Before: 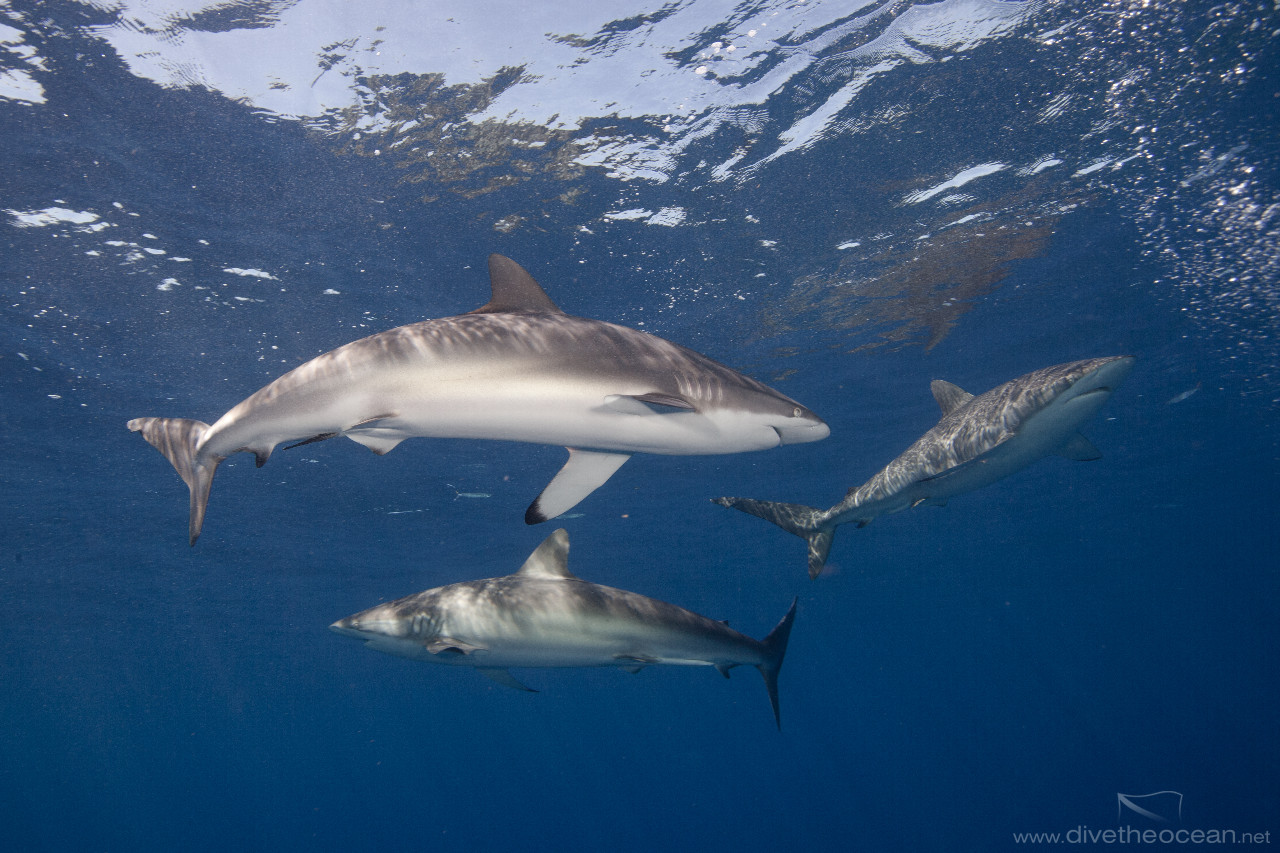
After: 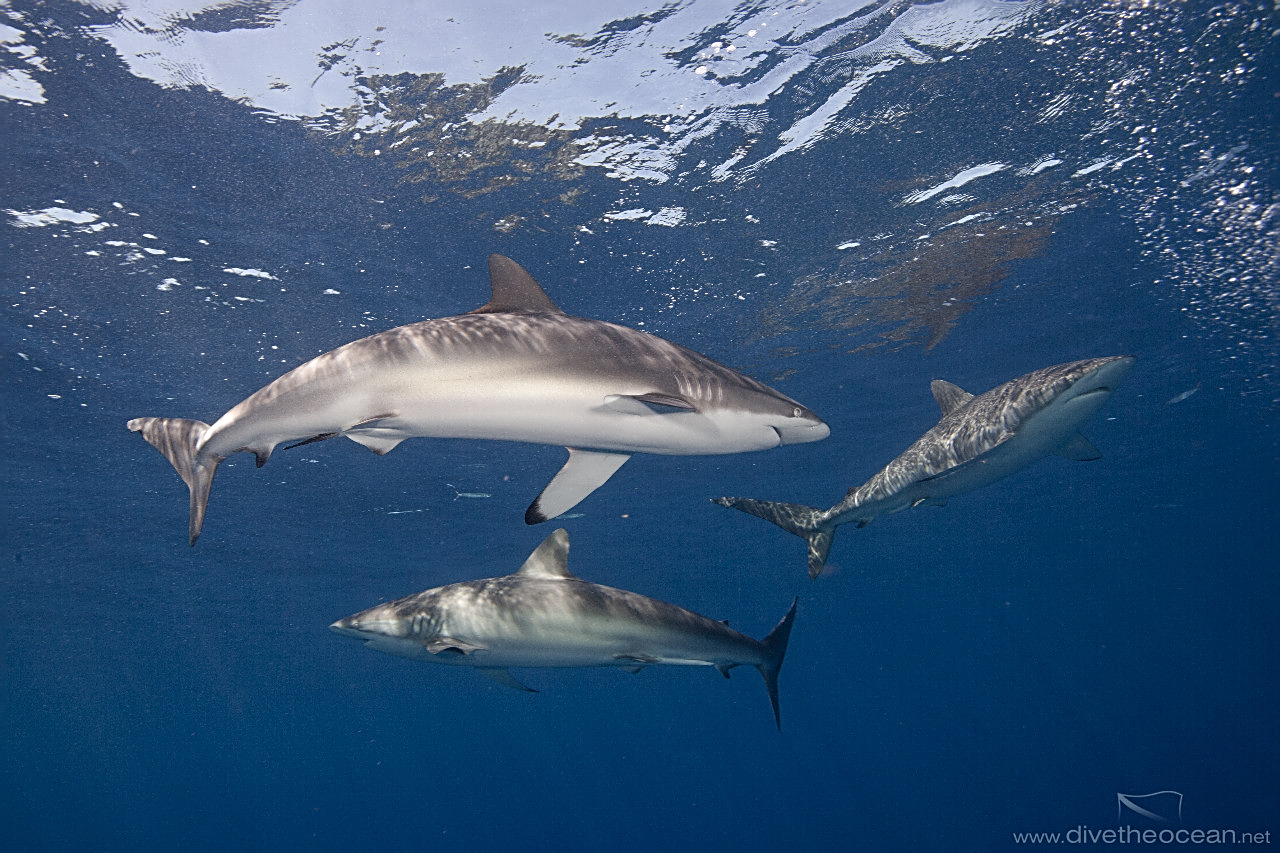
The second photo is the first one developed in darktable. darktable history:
sharpen: radius 2.537, amount 0.621
